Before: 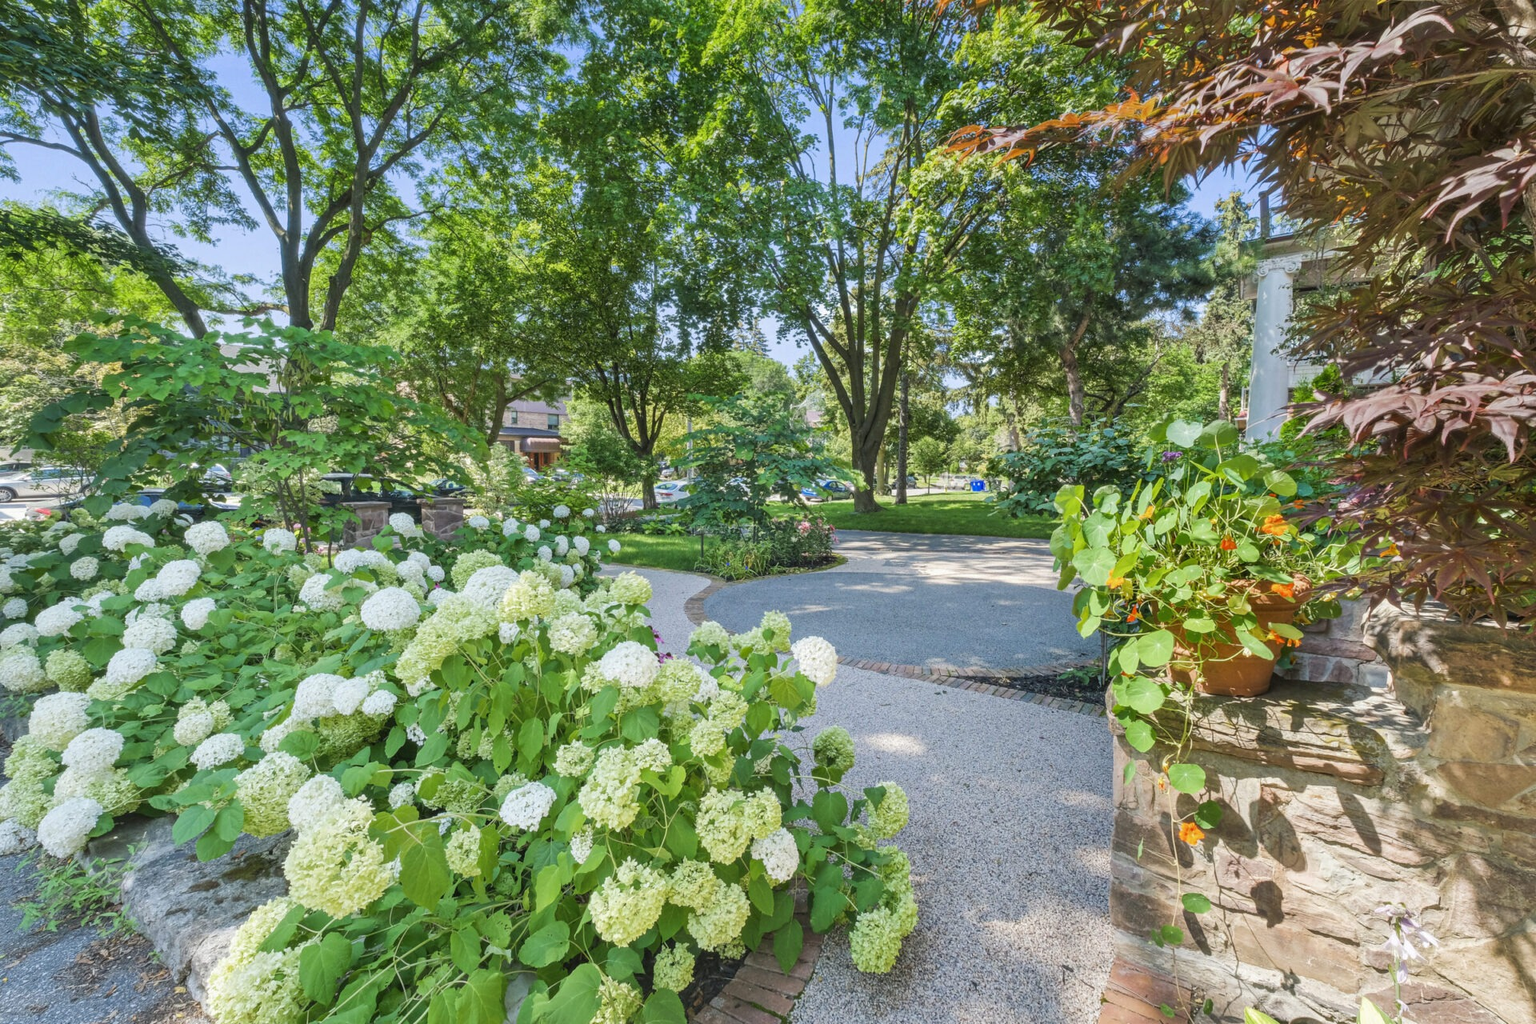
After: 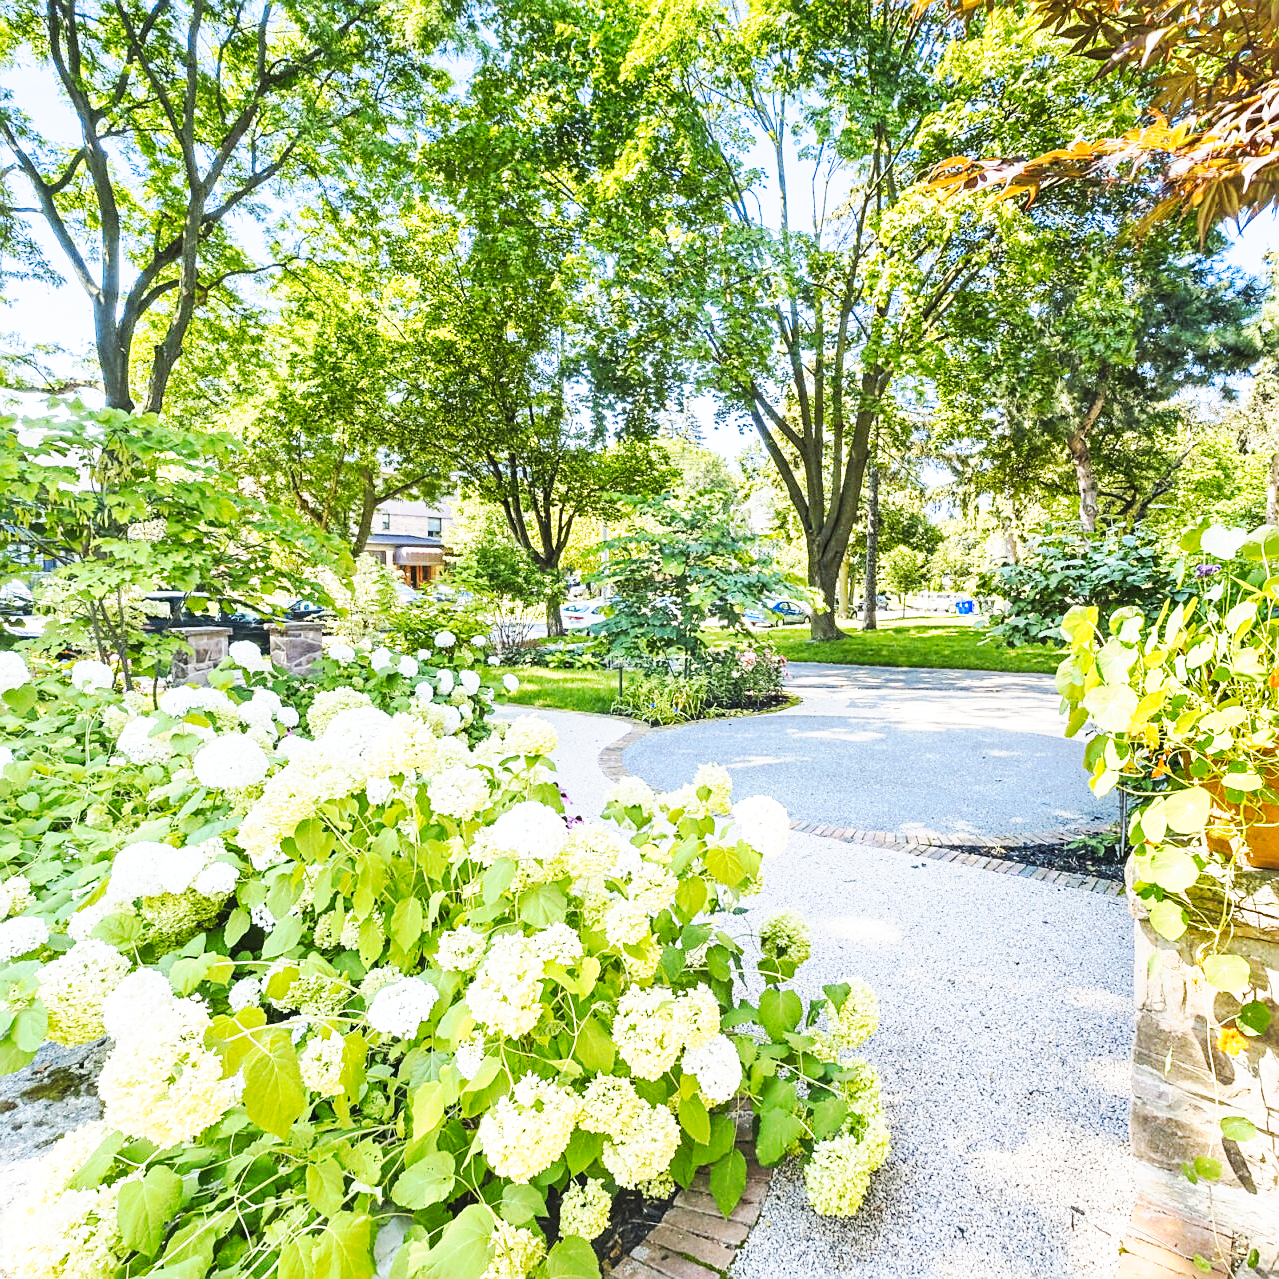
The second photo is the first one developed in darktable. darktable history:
crop and rotate: left 13.409%, right 19.924%
color contrast: green-magenta contrast 0.8, blue-yellow contrast 1.1, unbound 0
sharpen: on, module defaults
tone curve: curves: ch0 [(0, 0) (0.003, 0.024) (0.011, 0.029) (0.025, 0.044) (0.044, 0.072) (0.069, 0.104) (0.1, 0.131) (0.136, 0.159) (0.177, 0.191) (0.224, 0.245) (0.277, 0.298) (0.335, 0.354) (0.399, 0.428) (0.468, 0.503) (0.543, 0.596) (0.623, 0.684) (0.709, 0.781) (0.801, 0.843) (0.898, 0.946) (1, 1)], preserve colors none
base curve: curves: ch0 [(0, 0.003) (0.001, 0.002) (0.006, 0.004) (0.02, 0.022) (0.048, 0.086) (0.094, 0.234) (0.162, 0.431) (0.258, 0.629) (0.385, 0.8) (0.548, 0.918) (0.751, 0.988) (1, 1)], preserve colors none
